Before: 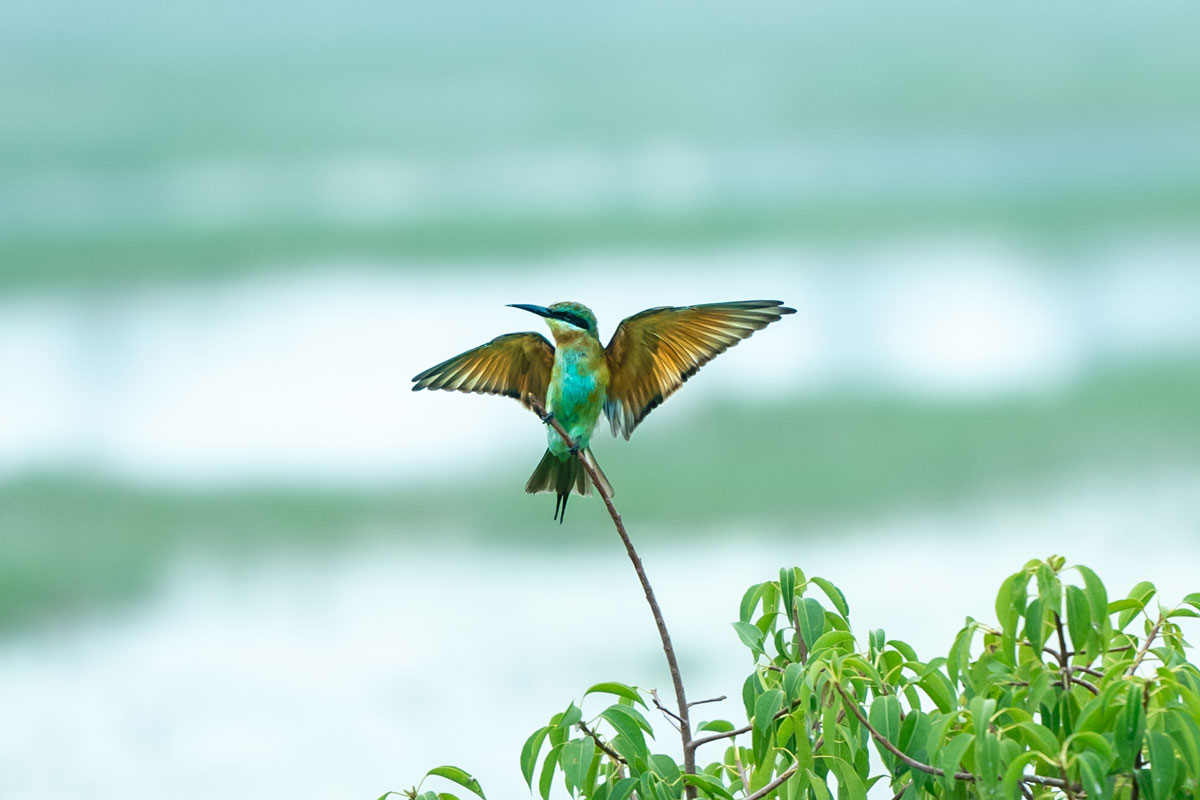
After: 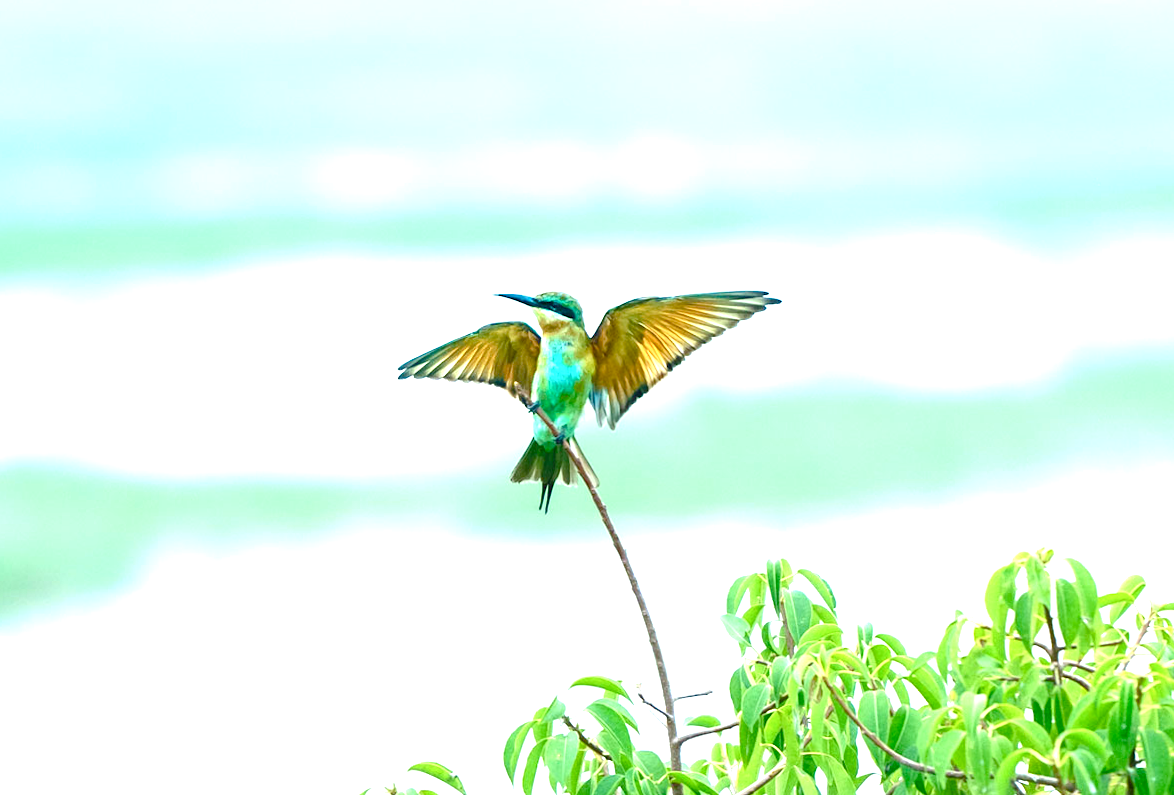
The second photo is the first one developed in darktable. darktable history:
rotate and perspective: rotation 0.226°, lens shift (vertical) -0.042, crop left 0.023, crop right 0.982, crop top 0.006, crop bottom 0.994
color balance rgb: perceptual saturation grading › global saturation 20%, perceptual saturation grading › highlights -25%, perceptual saturation grading › shadows 50%
exposure: exposure 1.25 EV, compensate exposure bias true, compensate highlight preservation false
